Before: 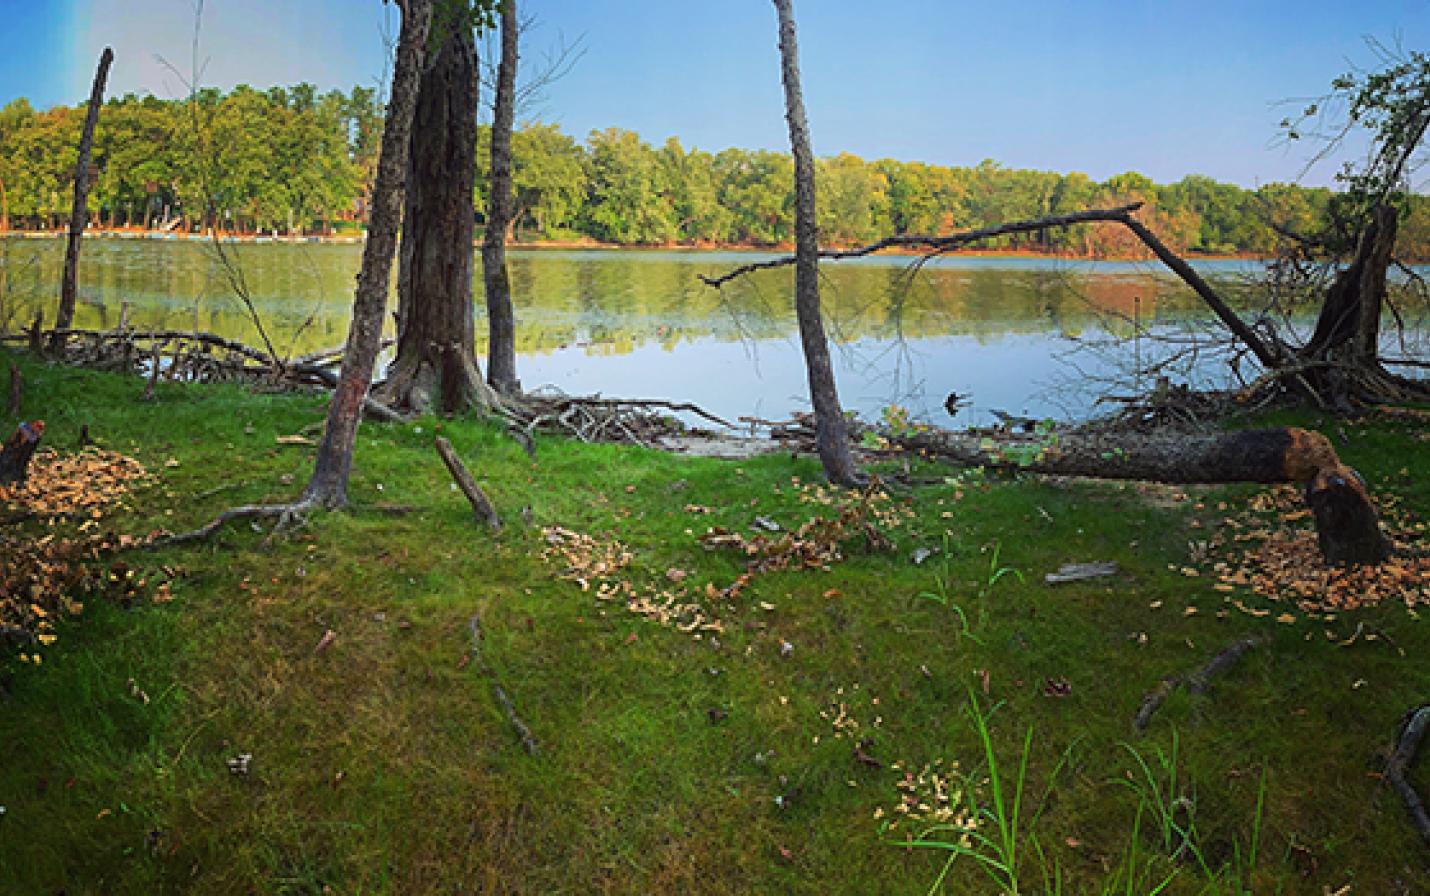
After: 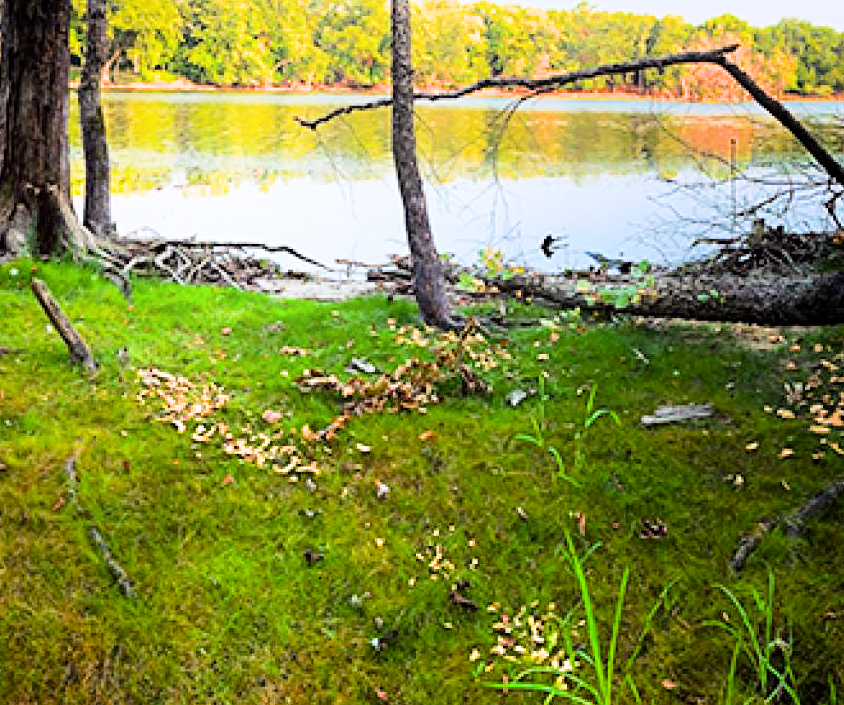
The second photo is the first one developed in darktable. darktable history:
crop and rotate: left 28.256%, top 17.734%, right 12.656%, bottom 3.573%
exposure: black level correction 0.001, exposure 1.3 EV, compensate highlight preservation false
color balance: output saturation 120%
graduated density: density 0.38 EV, hardness 21%, rotation -6.11°, saturation 32%
rotate and perspective: automatic cropping original format, crop left 0, crop top 0
filmic rgb: black relative exposure -5 EV, white relative exposure 3.5 EV, hardness 3.19, contrast 1.4, highlights saturation mix -50%
shadows and highlights: radius 93.07, shadows -14.46, white point adjustment 0.23, highlights 31.48, compress 48.23%, highlights color adjustment 52.79%, soften with gaussian
